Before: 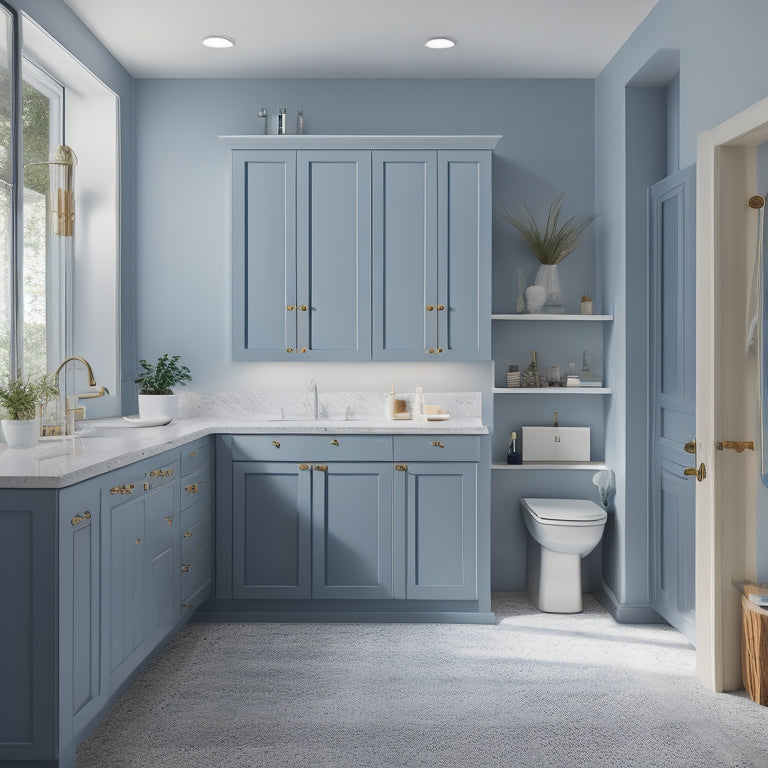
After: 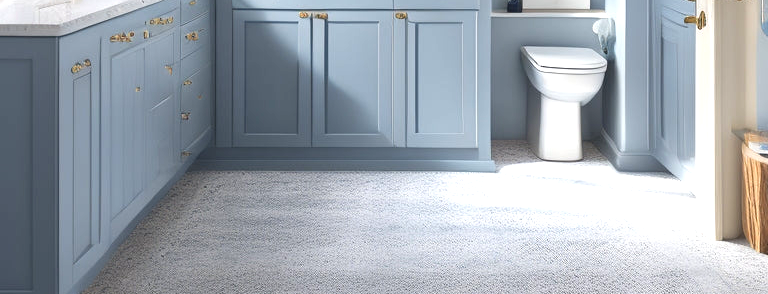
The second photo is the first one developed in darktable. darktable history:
exposure: exposure 0.922 EV, compensate highlight preservation false
crop and rotate: top 58.87%, bottom 2.784%
